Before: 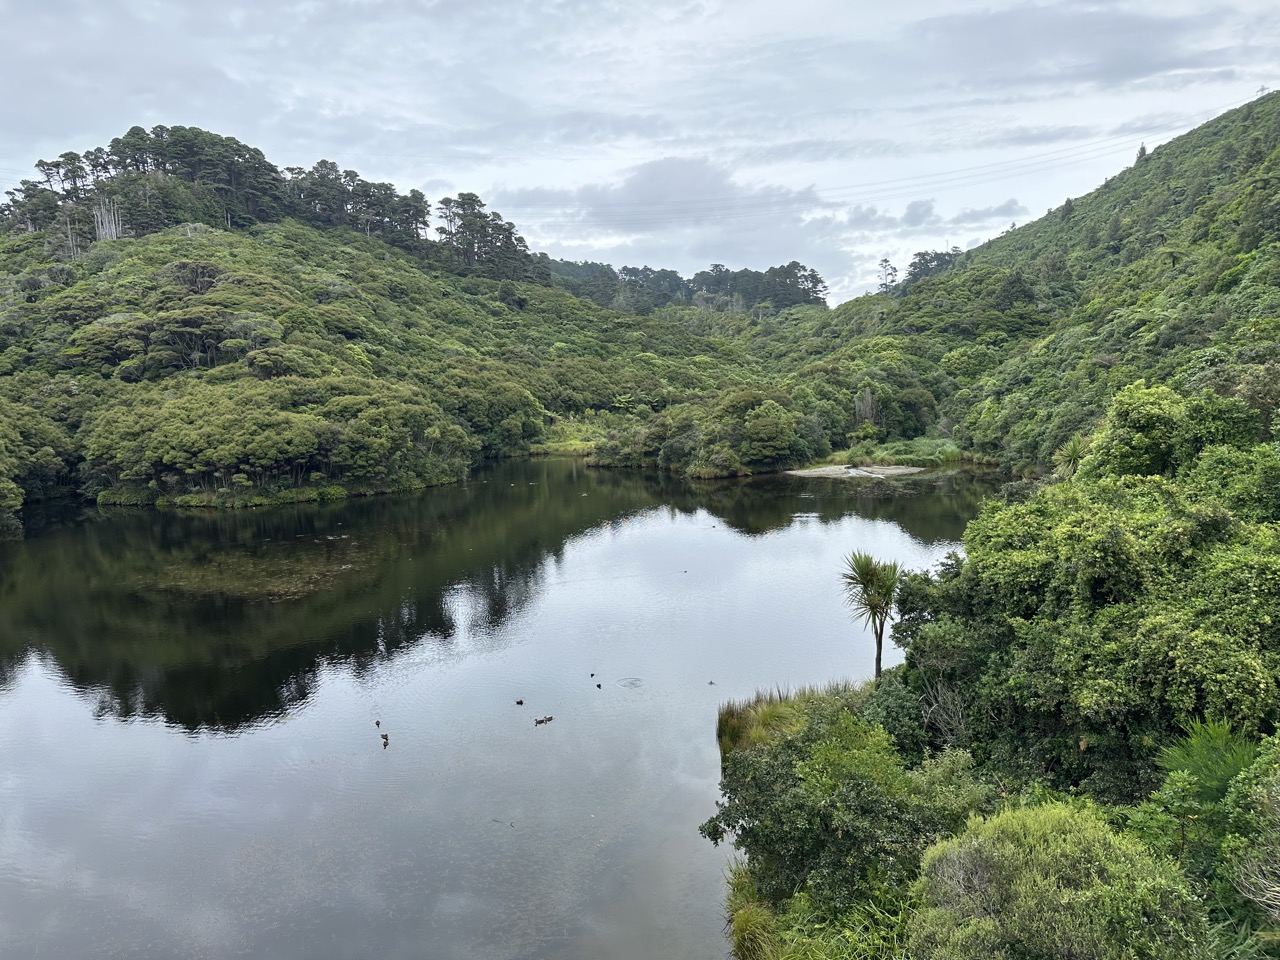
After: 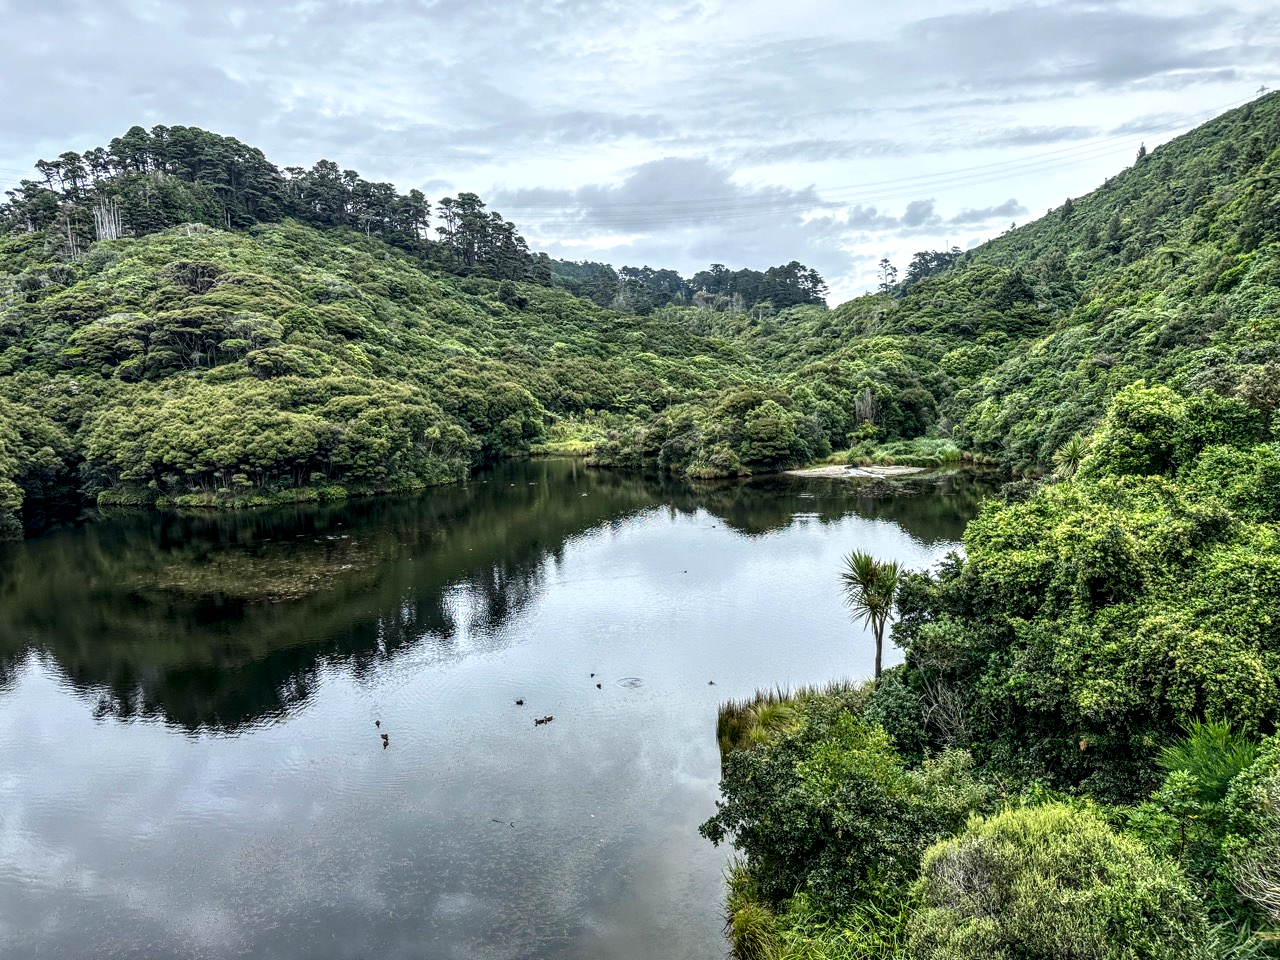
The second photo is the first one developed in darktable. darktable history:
contrast brightness saturation: contrast 0.15, brightness -0.01, saturation 0.1
local contrast: highlights 0%, shadows 0%, detail 182%
